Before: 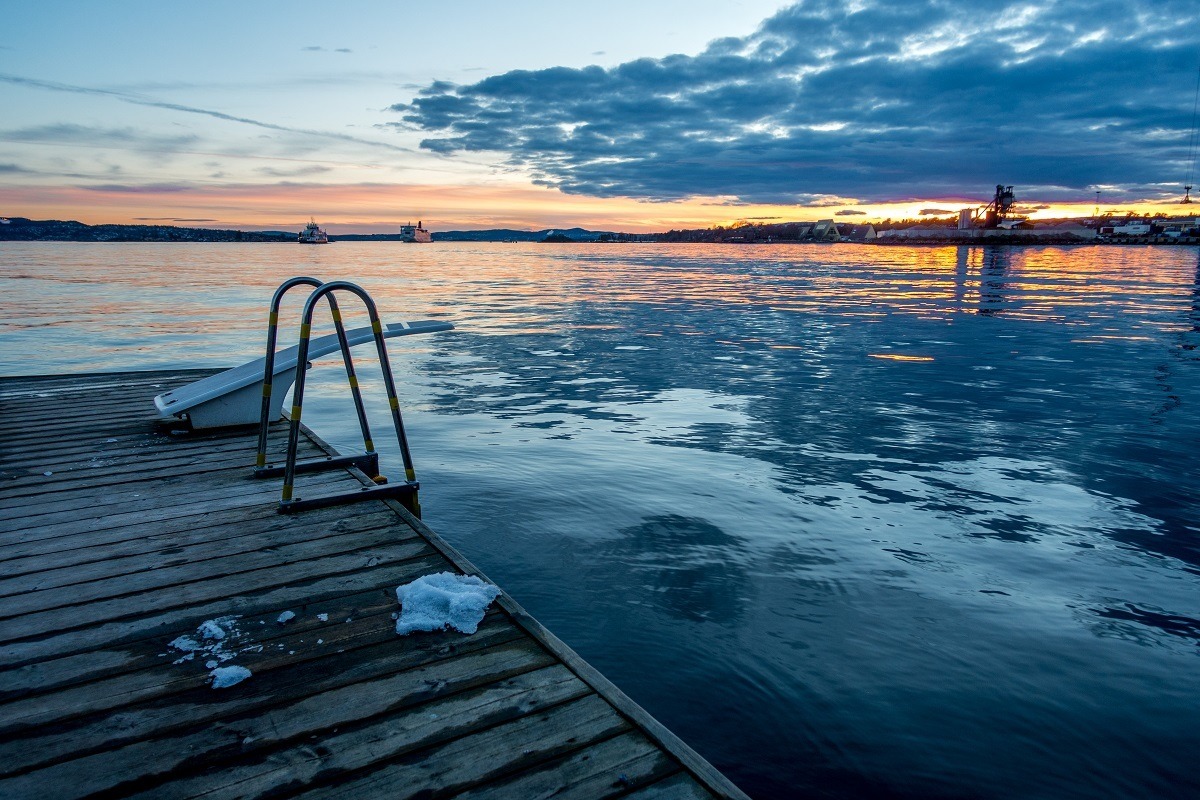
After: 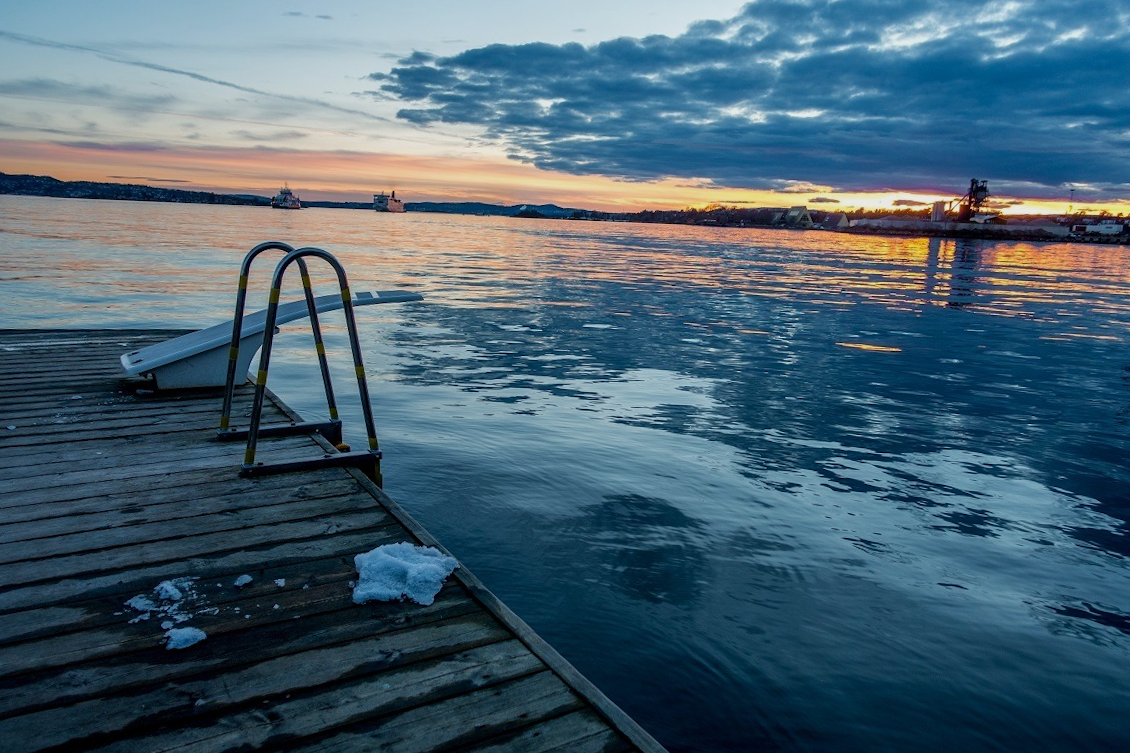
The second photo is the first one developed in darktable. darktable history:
crop and rotate: angle -2.38°
exposure: exposure -0.293 EV, compensate highlight preservation false
